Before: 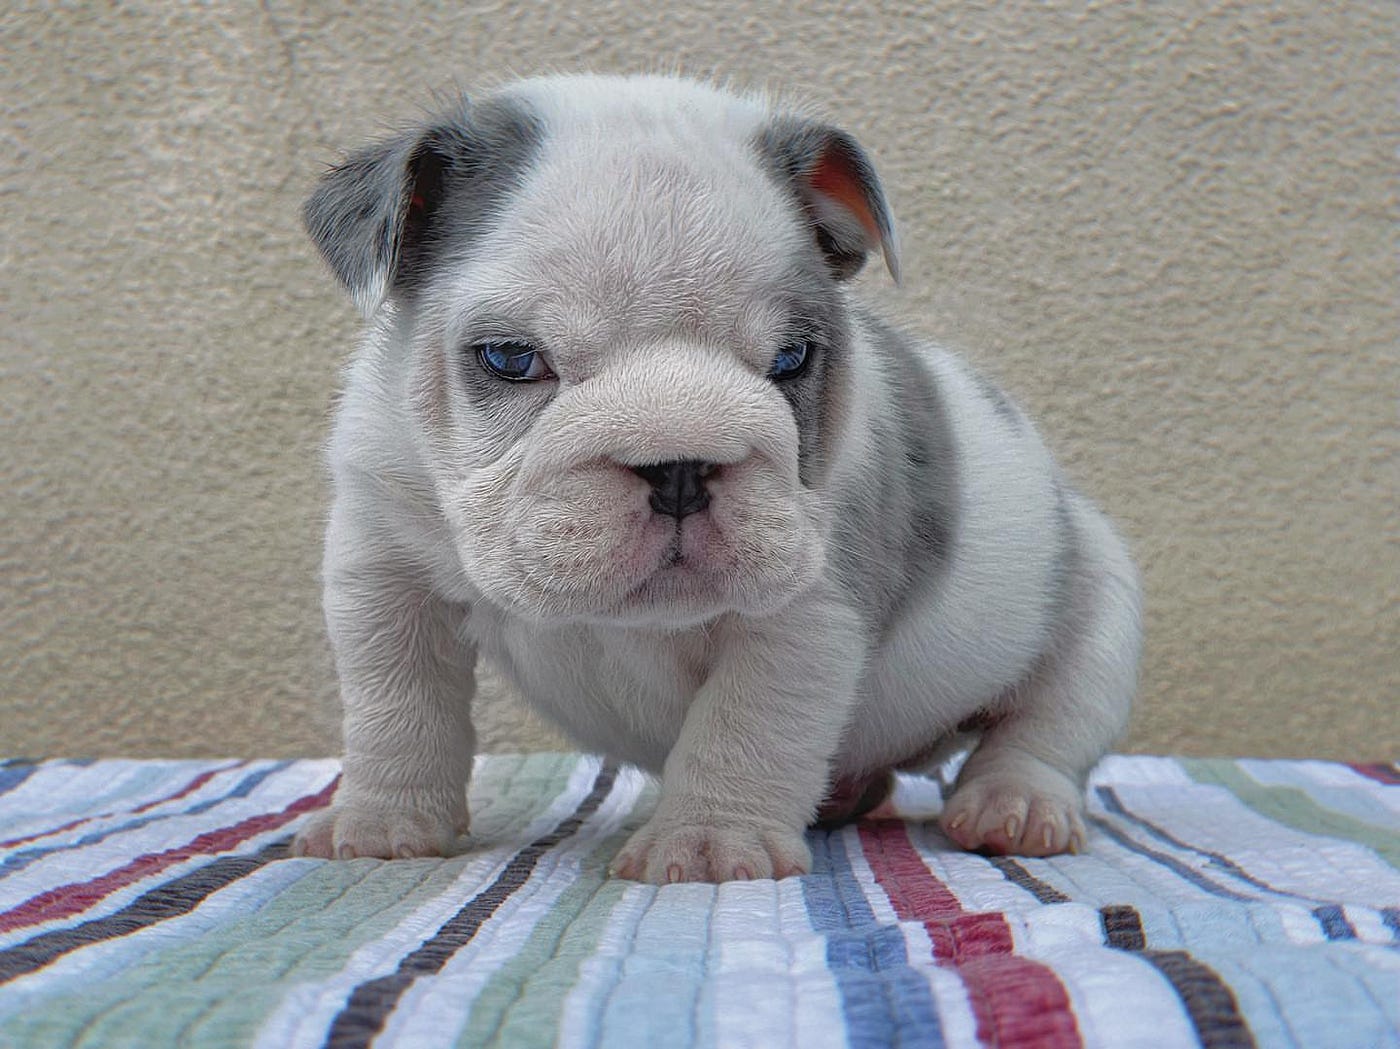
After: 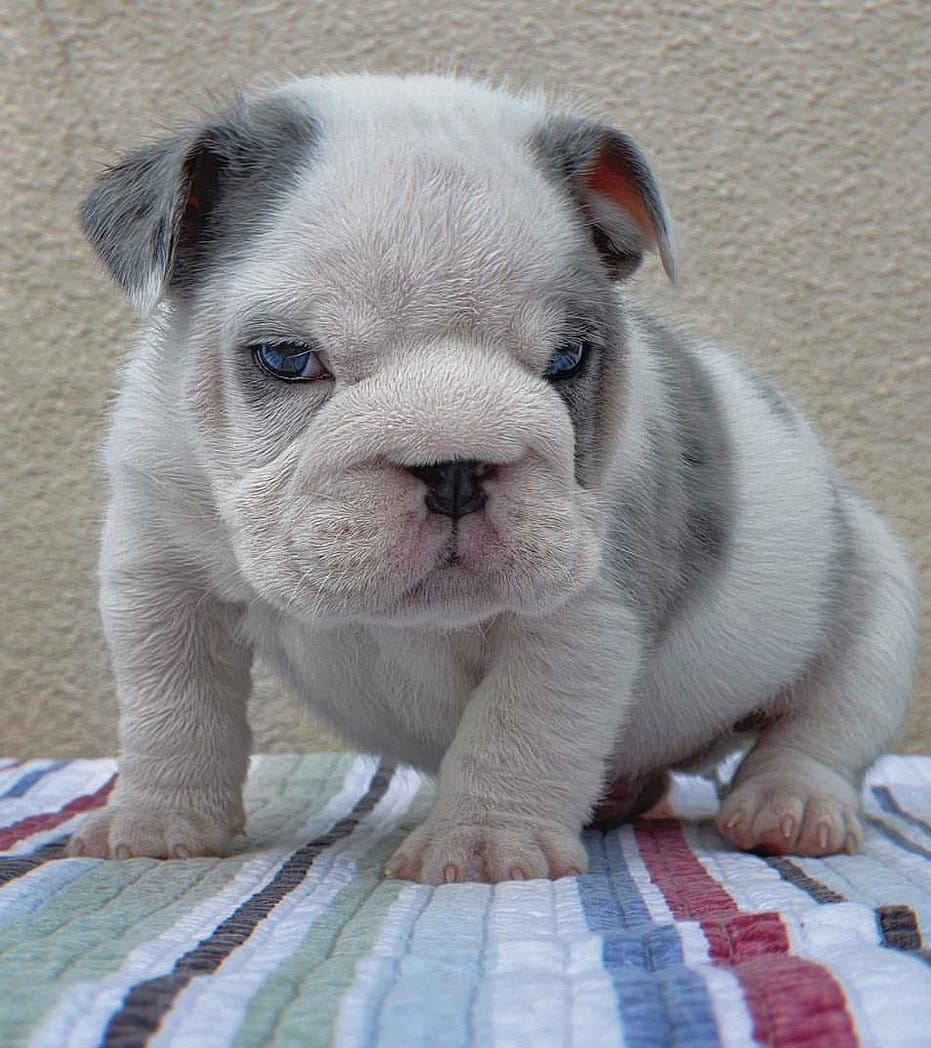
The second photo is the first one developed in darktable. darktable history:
crop and rotate: left 16.027%, right 17.445%
